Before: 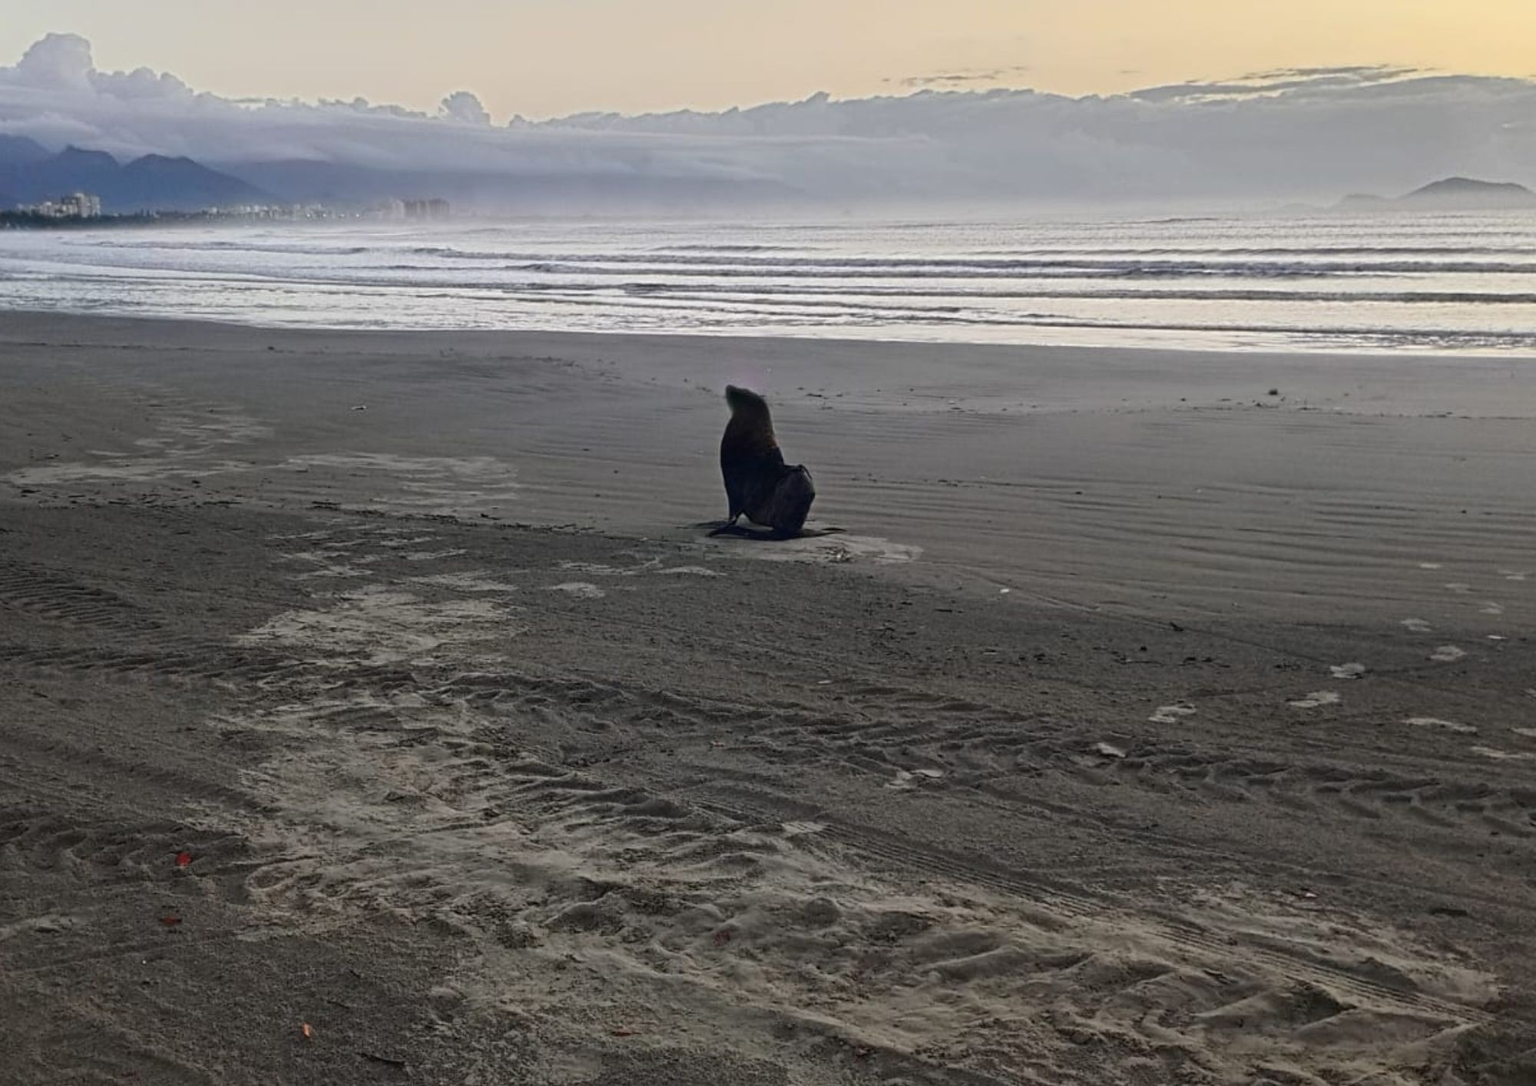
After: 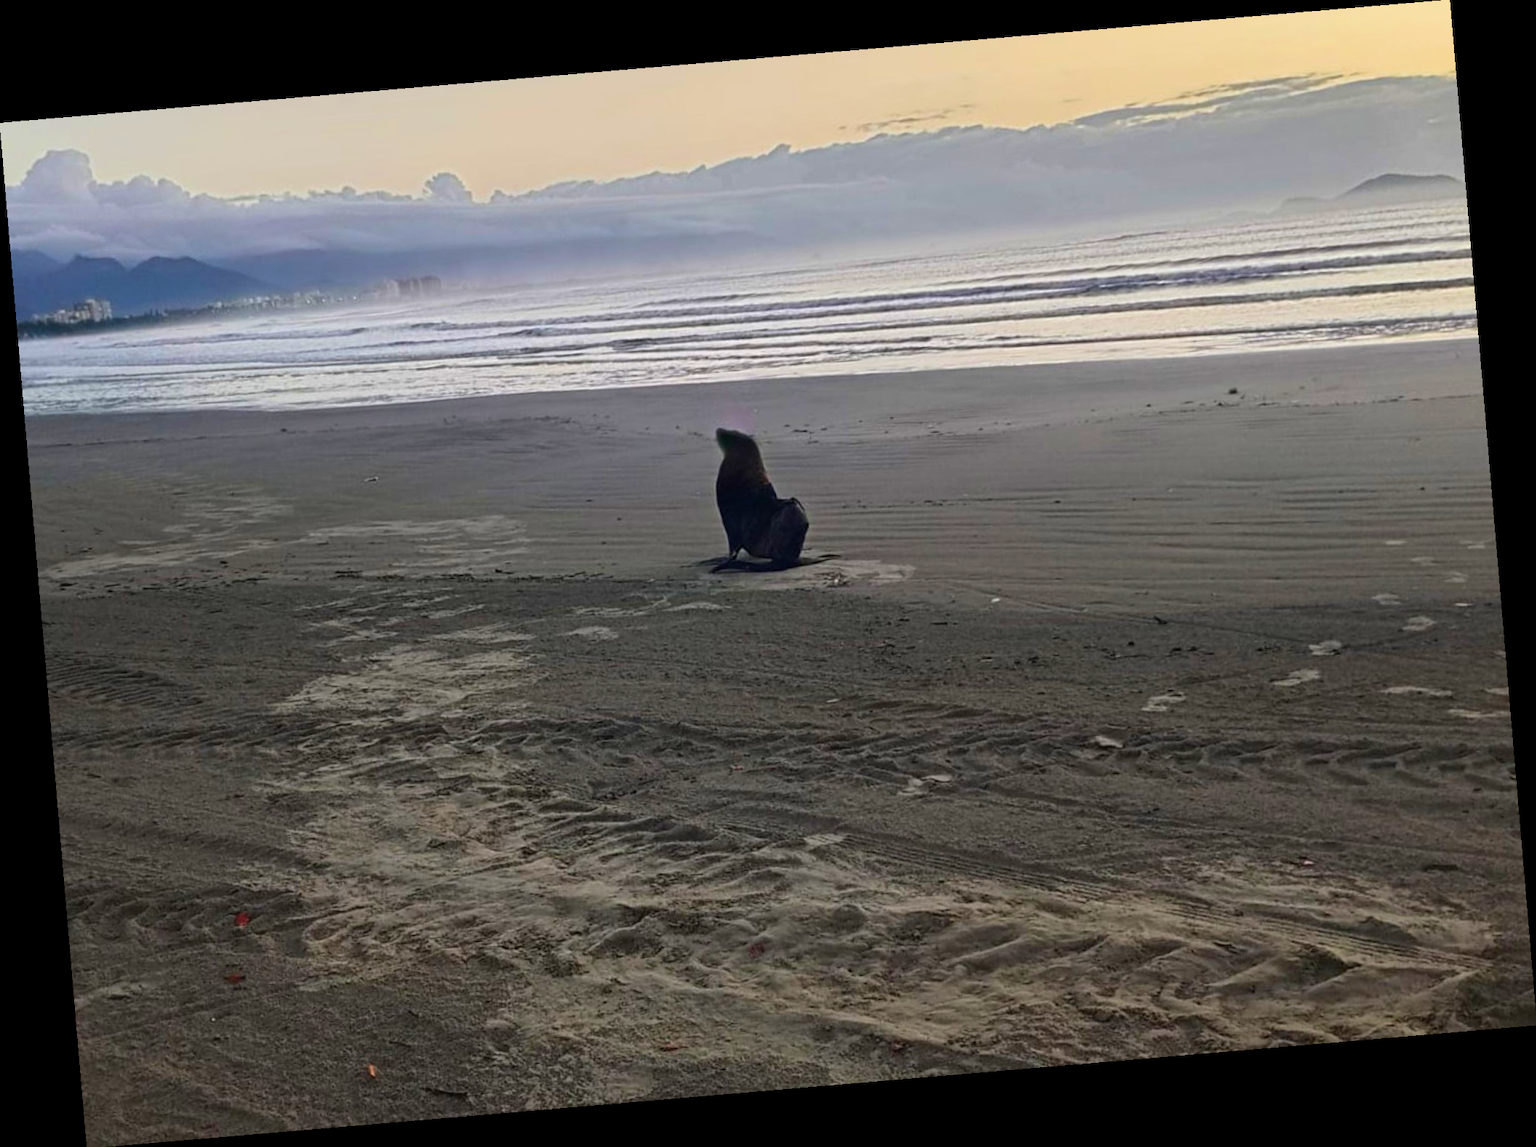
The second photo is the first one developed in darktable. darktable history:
velvia: strength 45%
rotate and perspective: rotation -4.86°, automatic cropping off
